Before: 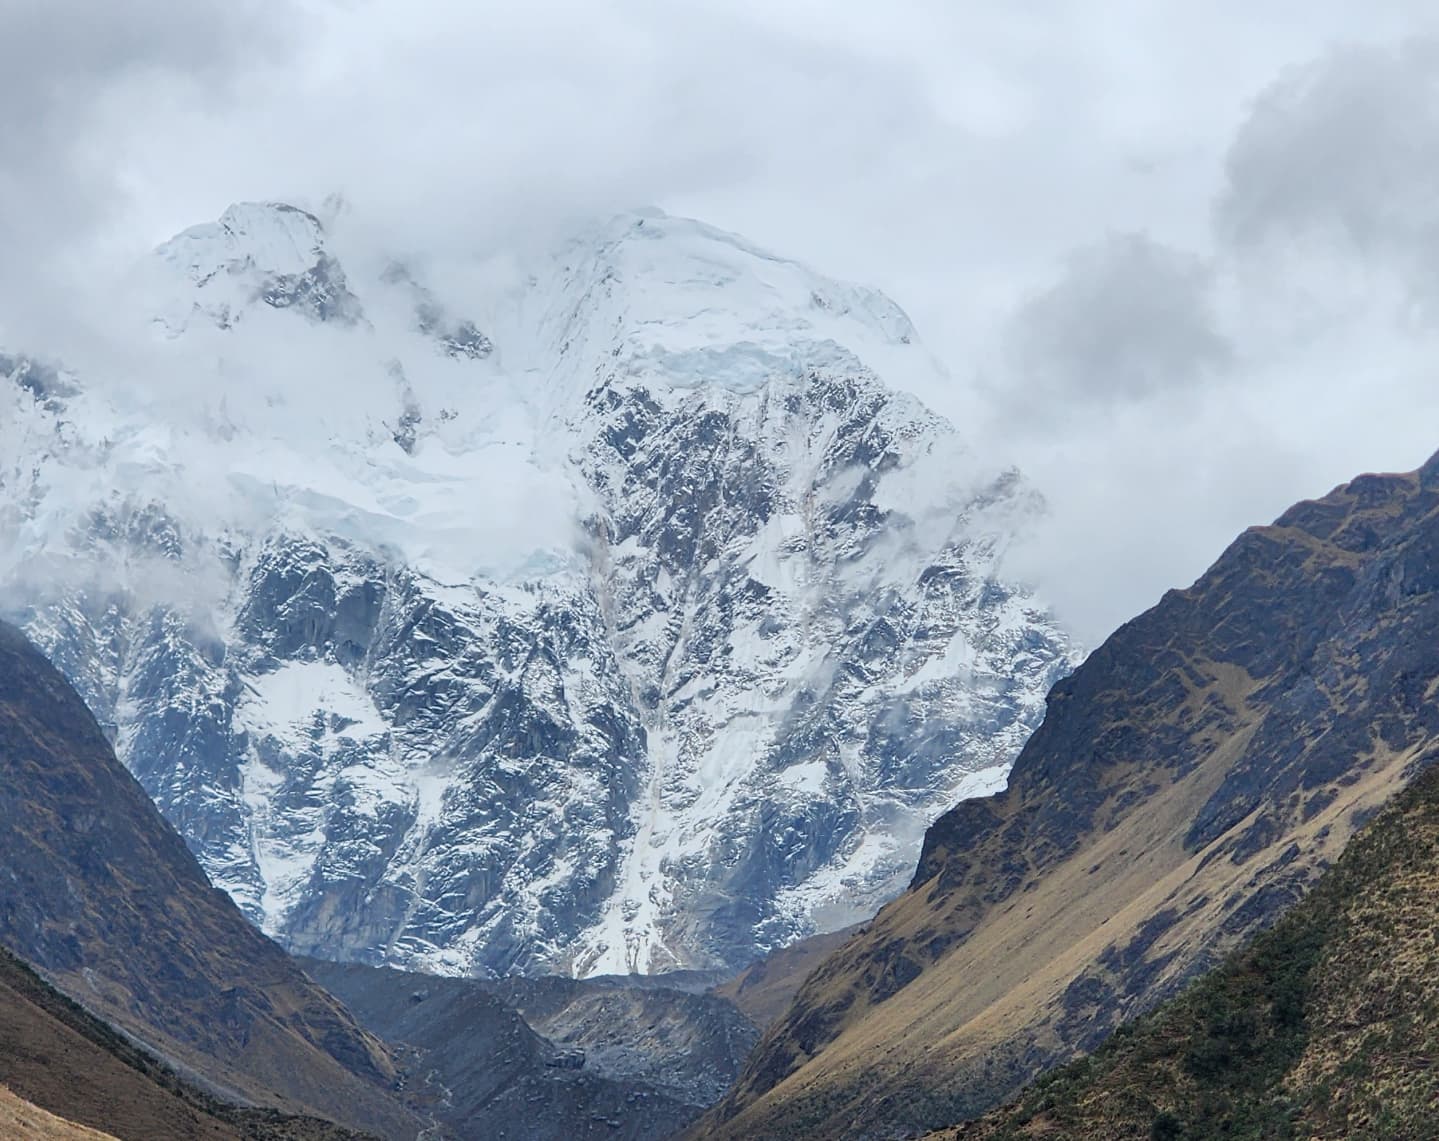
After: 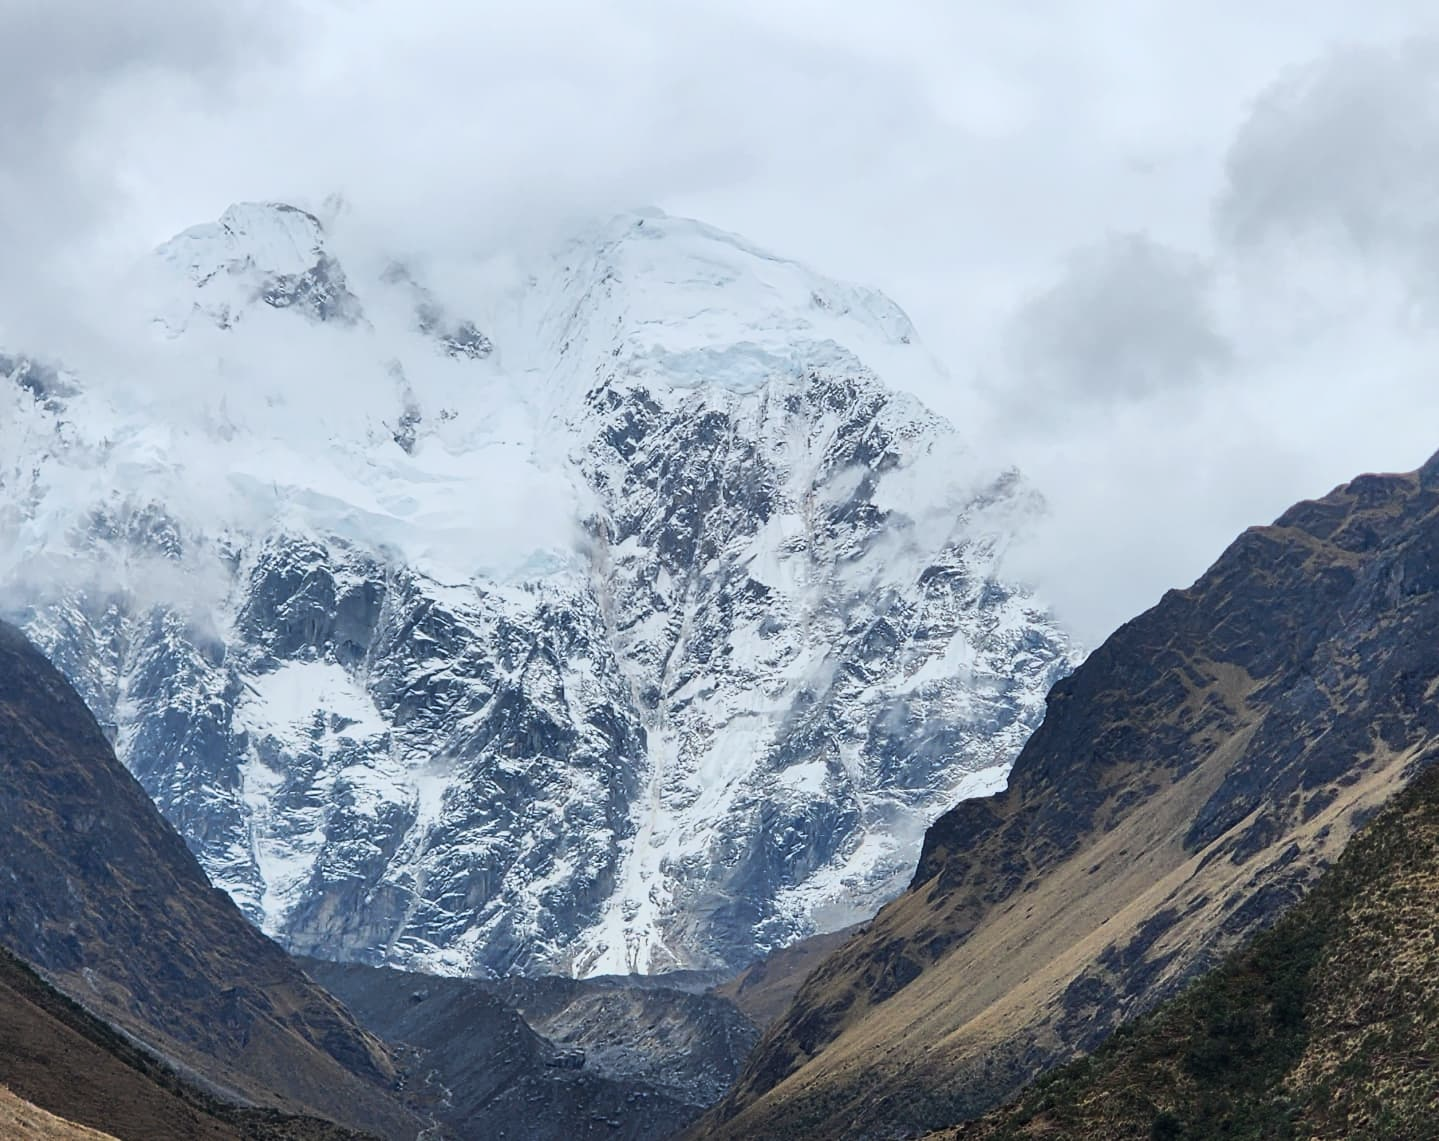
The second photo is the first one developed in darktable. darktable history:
tone curve: curves: ch0 [(0, 0) (0.003, 0.003) (0.011, 0.012) (0.025, 0.024) (0.044, 0.039) (0.069, 0.052) (0.1, 0.072) (0.136, 0.097) (0.177, 0.128) (0.224, 0.168) (0.277, 0.217) (0.335, 0.276) (0.399, 0.345) (0.468, 0.429) (0.543, 0.524) (0.623, 0.628) (0.709, 0.732) (0.801, 0.829) (0.898, 0.919) (1, 1)]
